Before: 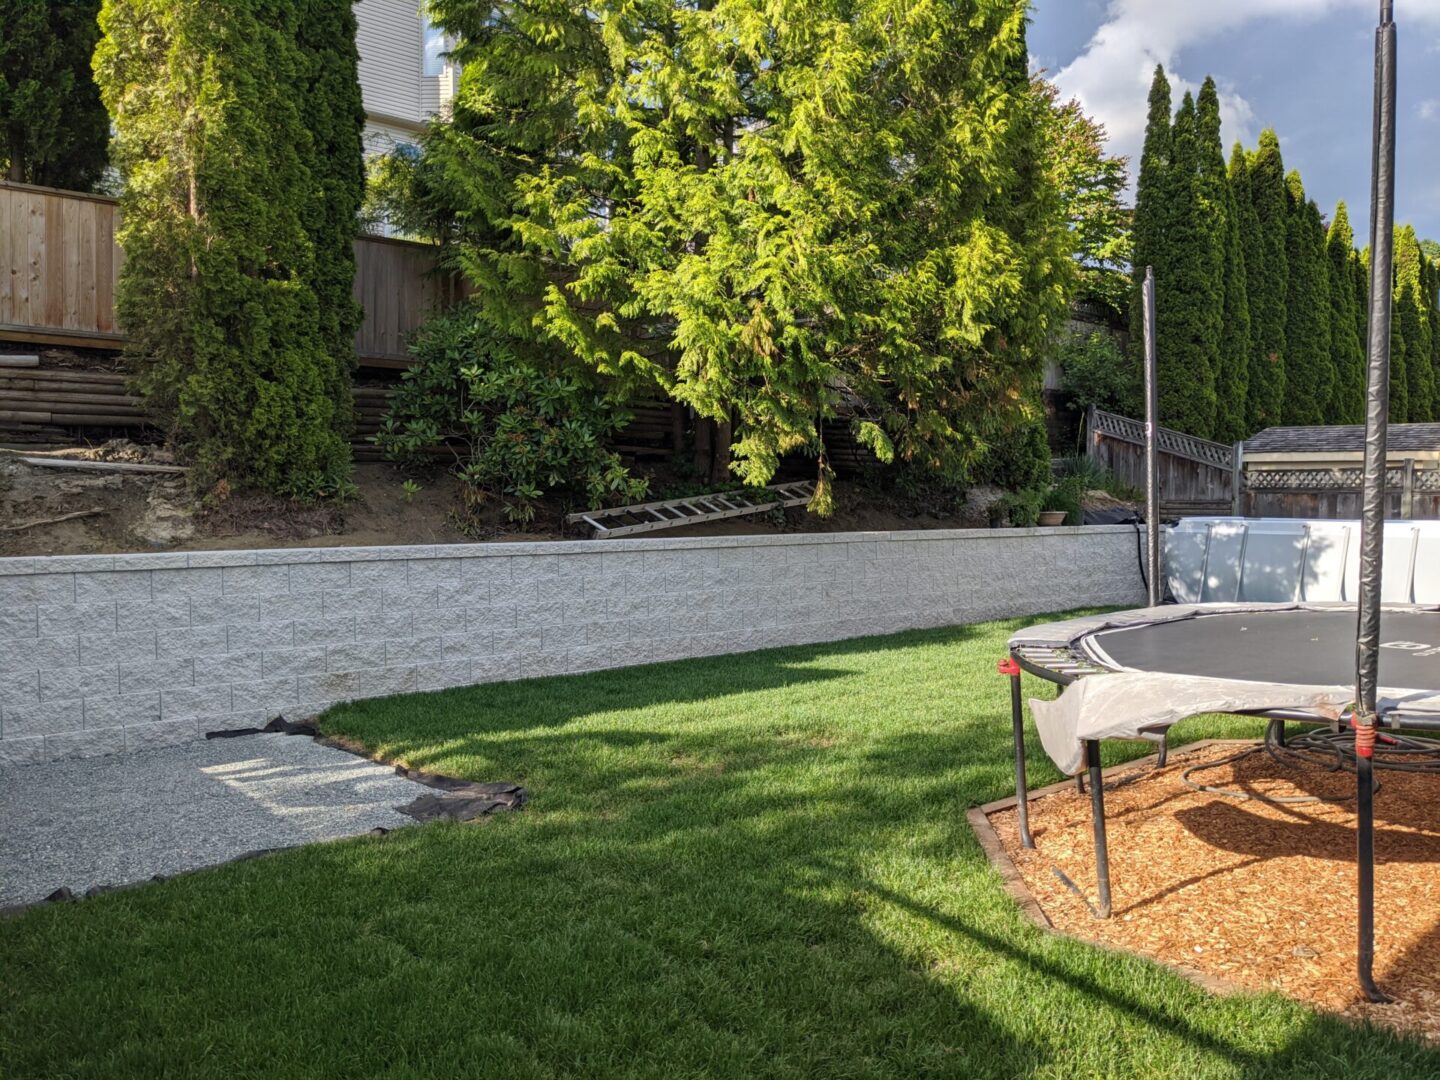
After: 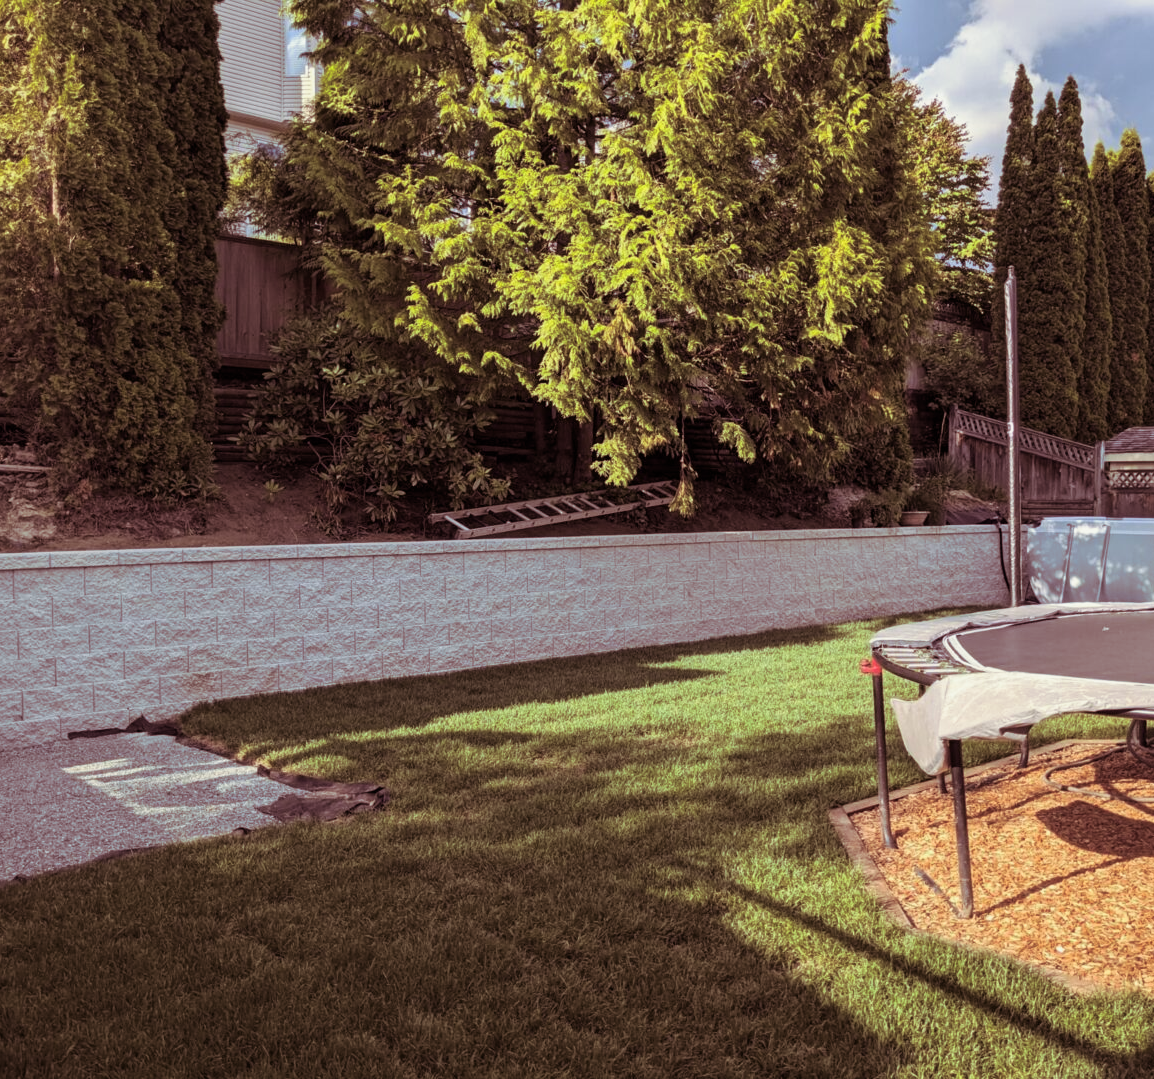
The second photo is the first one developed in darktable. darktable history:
split-toning: on, module defaults
crop and rotate: left 9.597%, right 10.195%
filmic rgb: black relative exposure -16 EV, white relative exposure 2.93 EV, hardness 10.04, color science v6 (2022)
